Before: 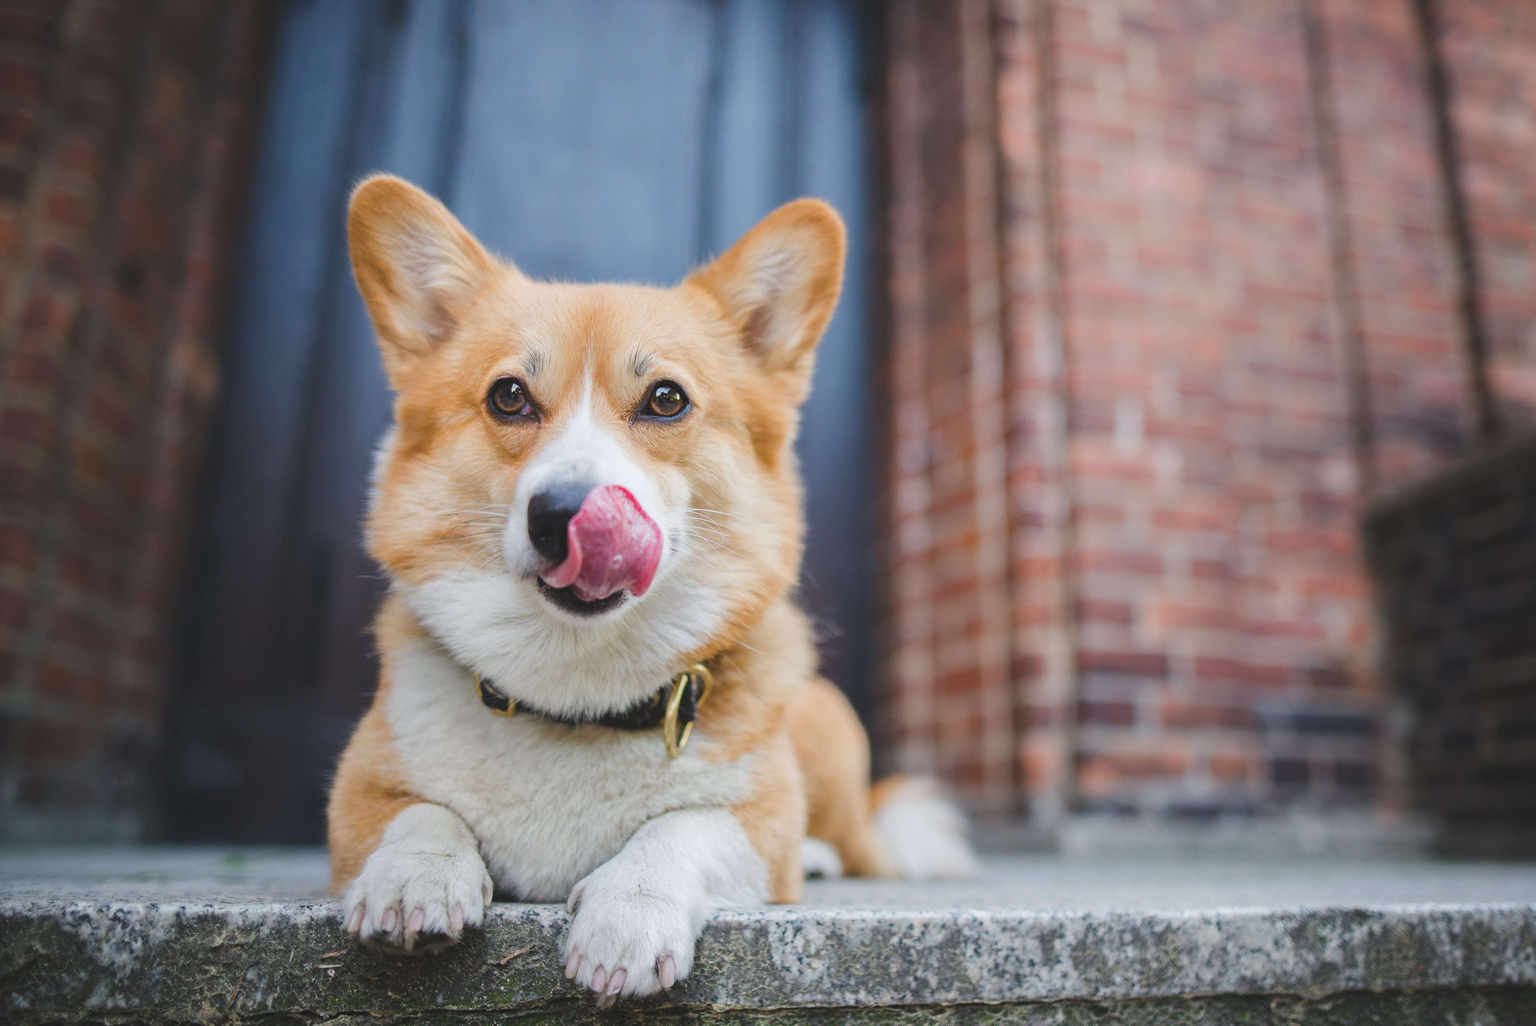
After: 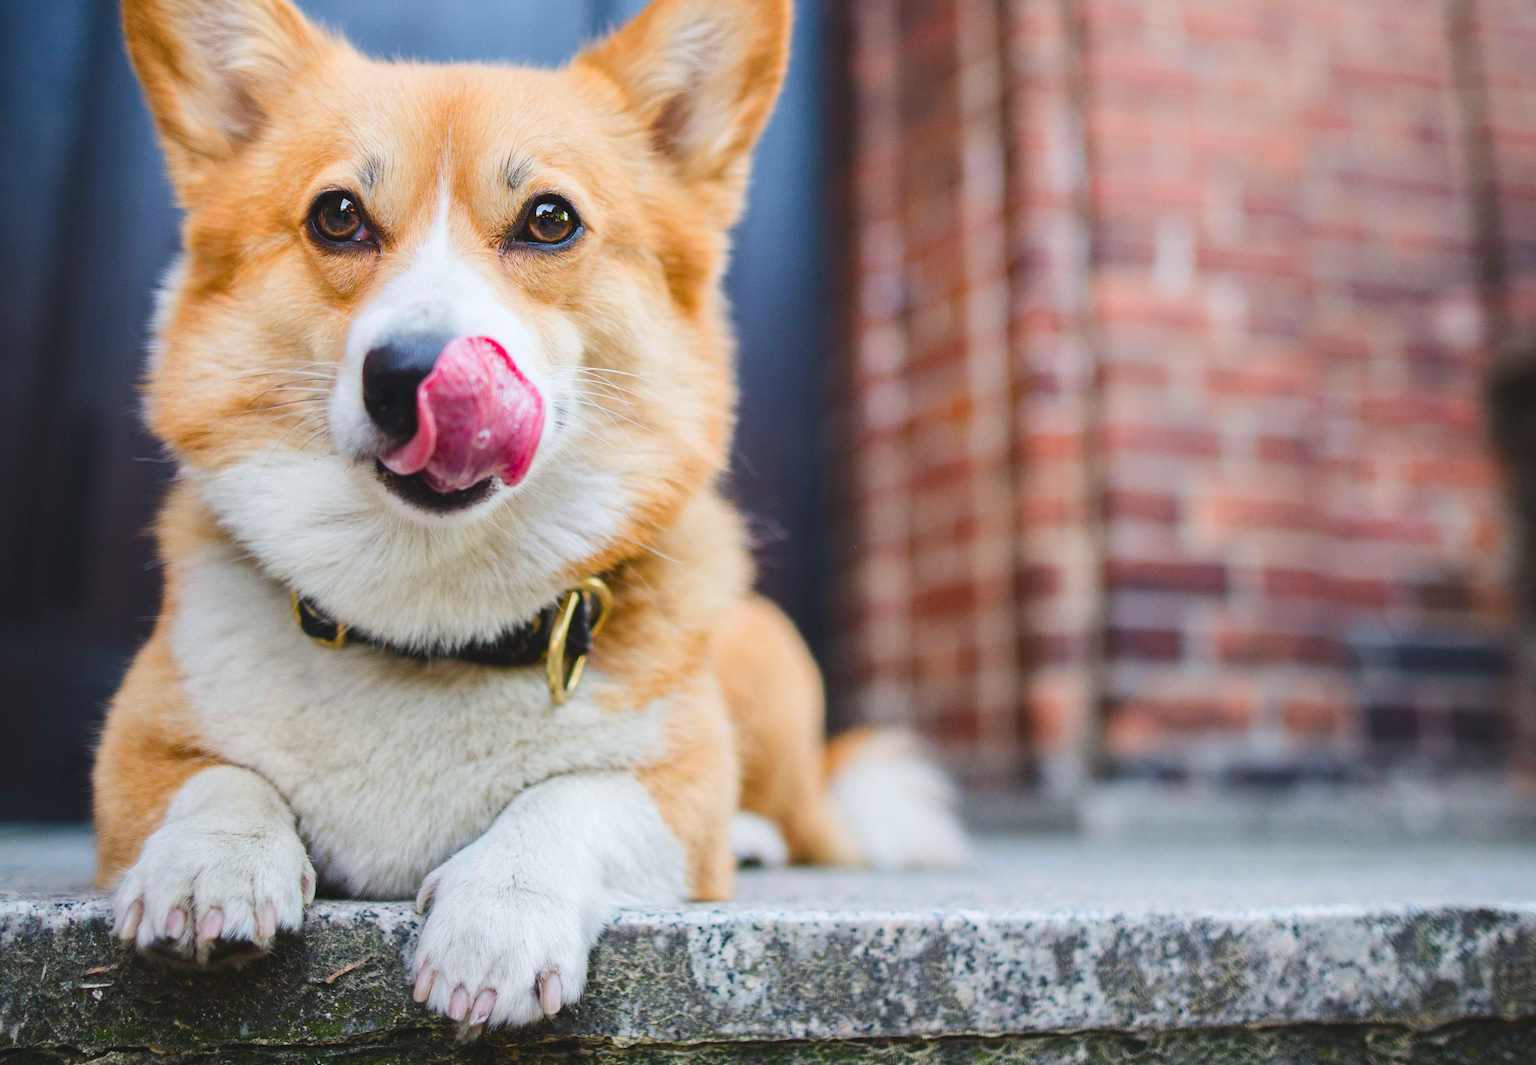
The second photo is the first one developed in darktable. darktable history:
crop: left 16.876%, top 23.09%, right 9.045%
contrast brightness saturation: contrast 0.177, saturation 0.308
